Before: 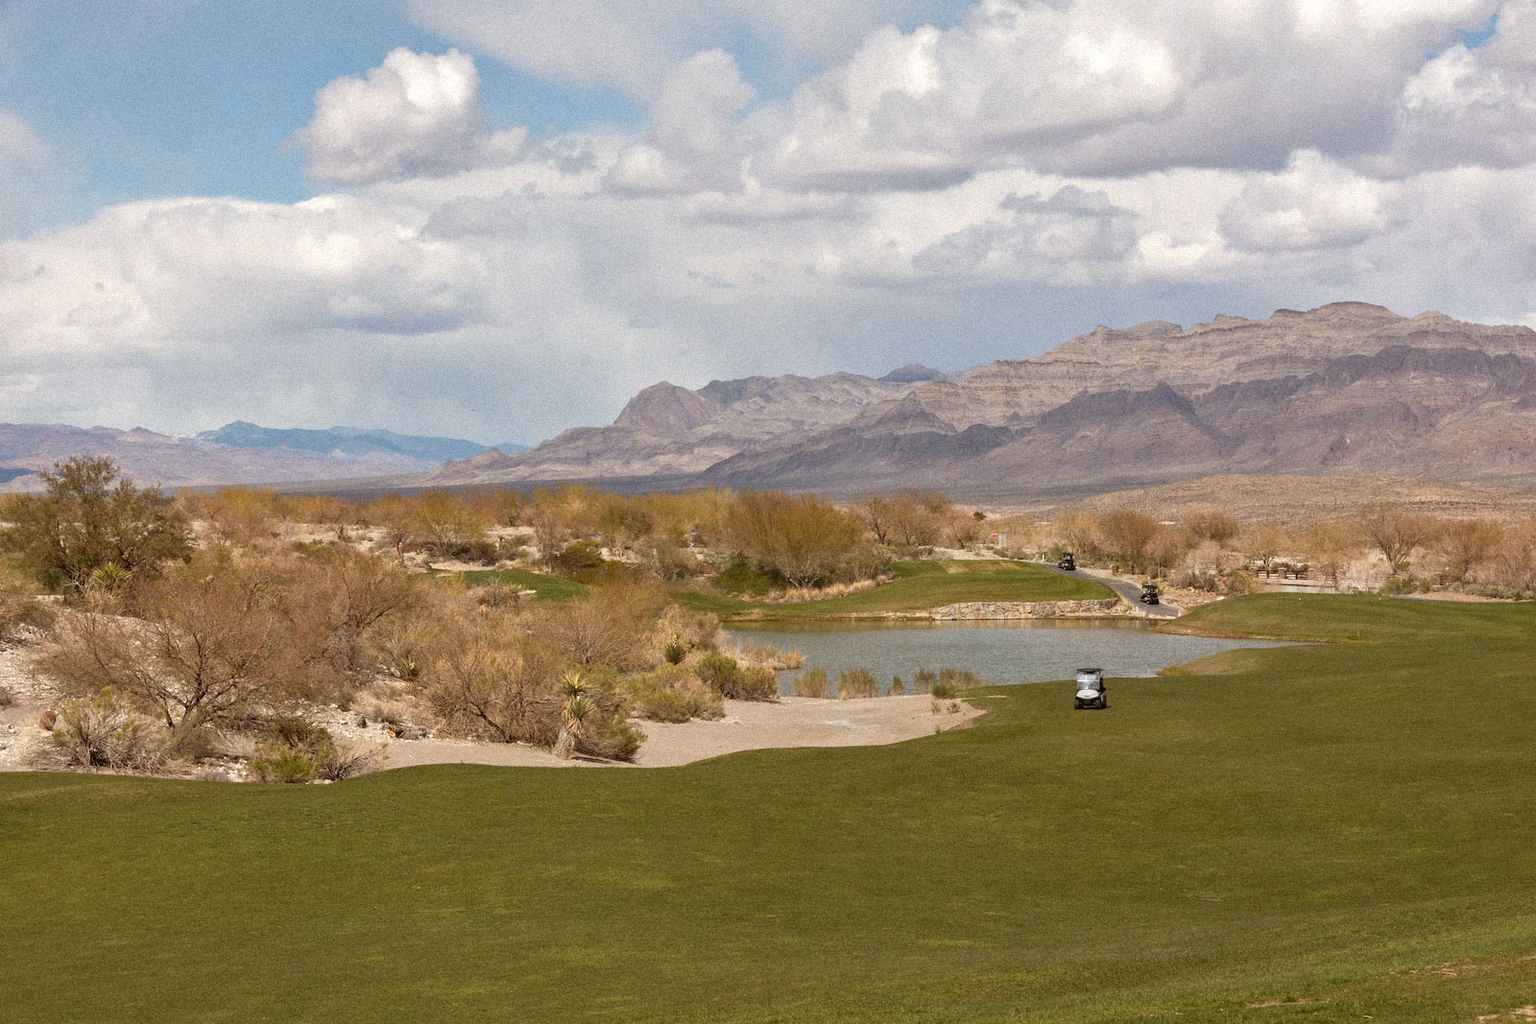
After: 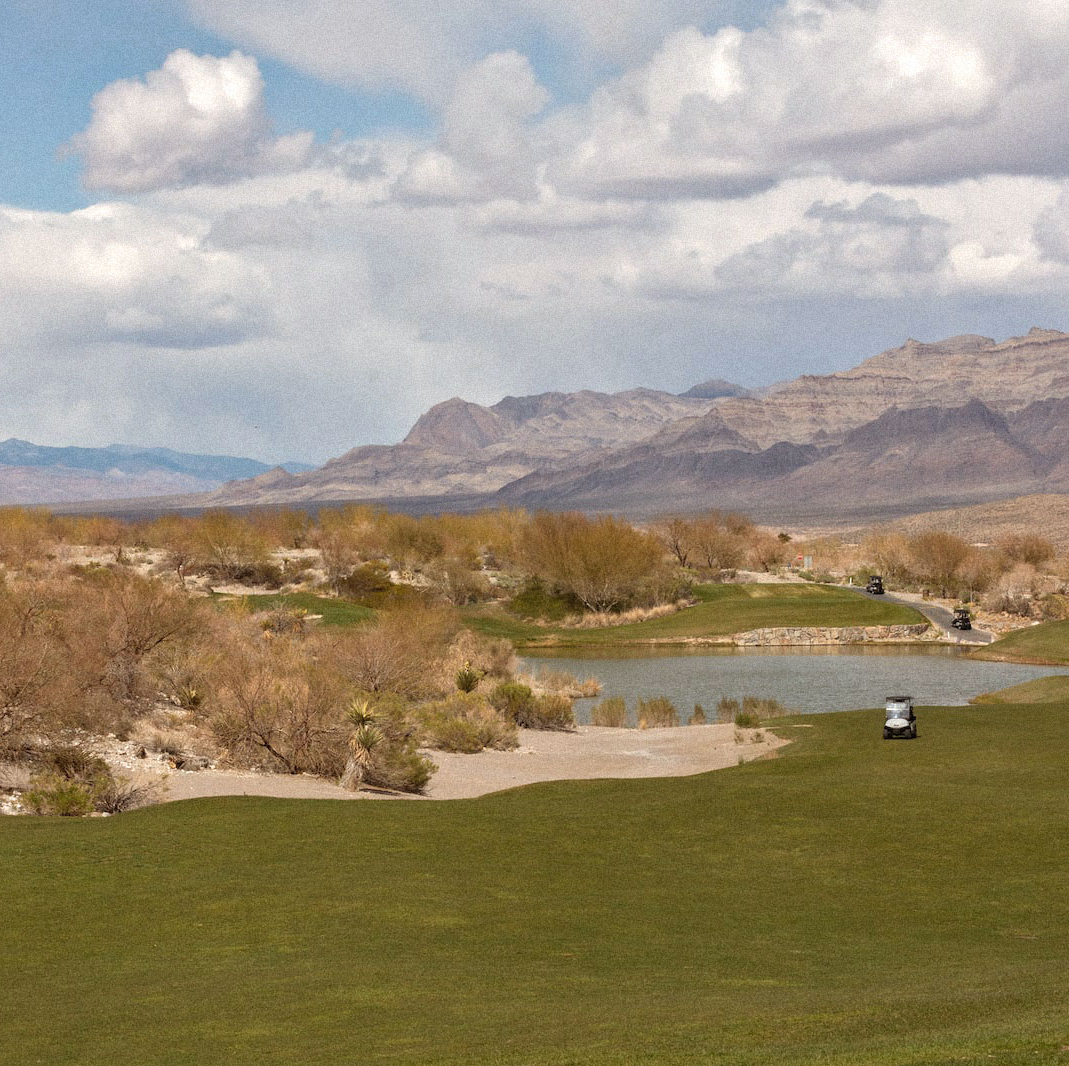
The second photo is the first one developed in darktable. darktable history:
tone equalizer: on, module defaults
crop and rotate: left 14.87%, right 18.278%
